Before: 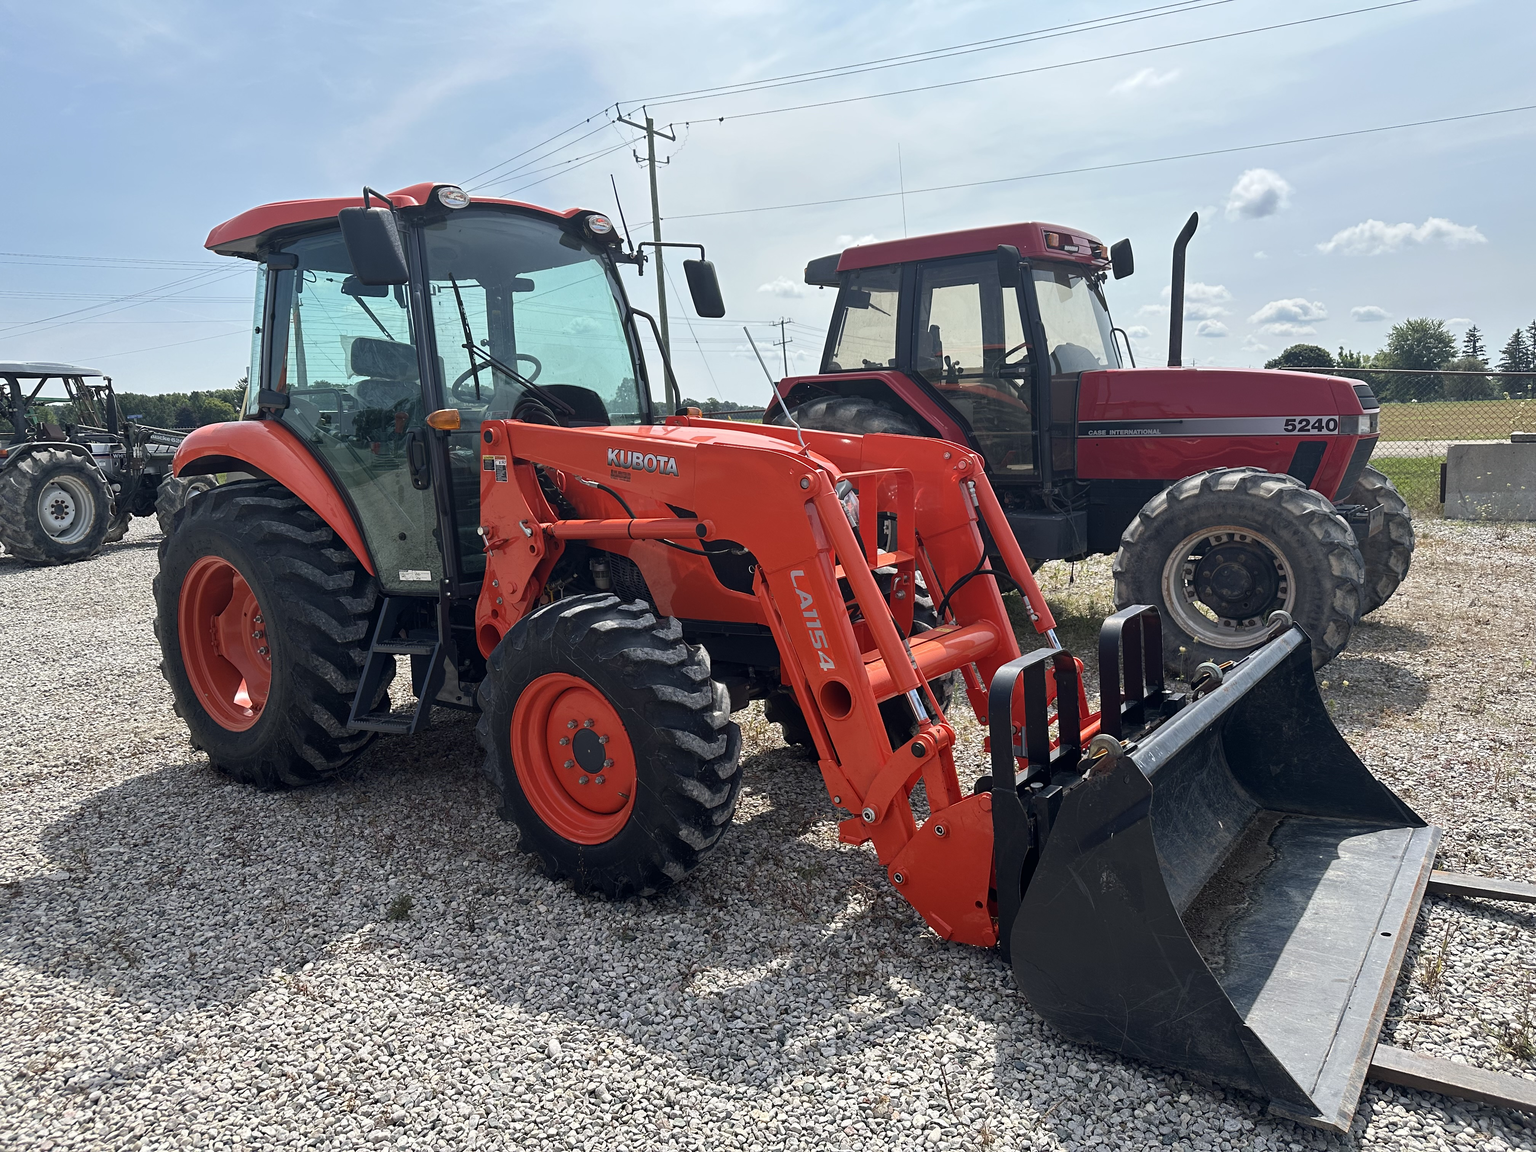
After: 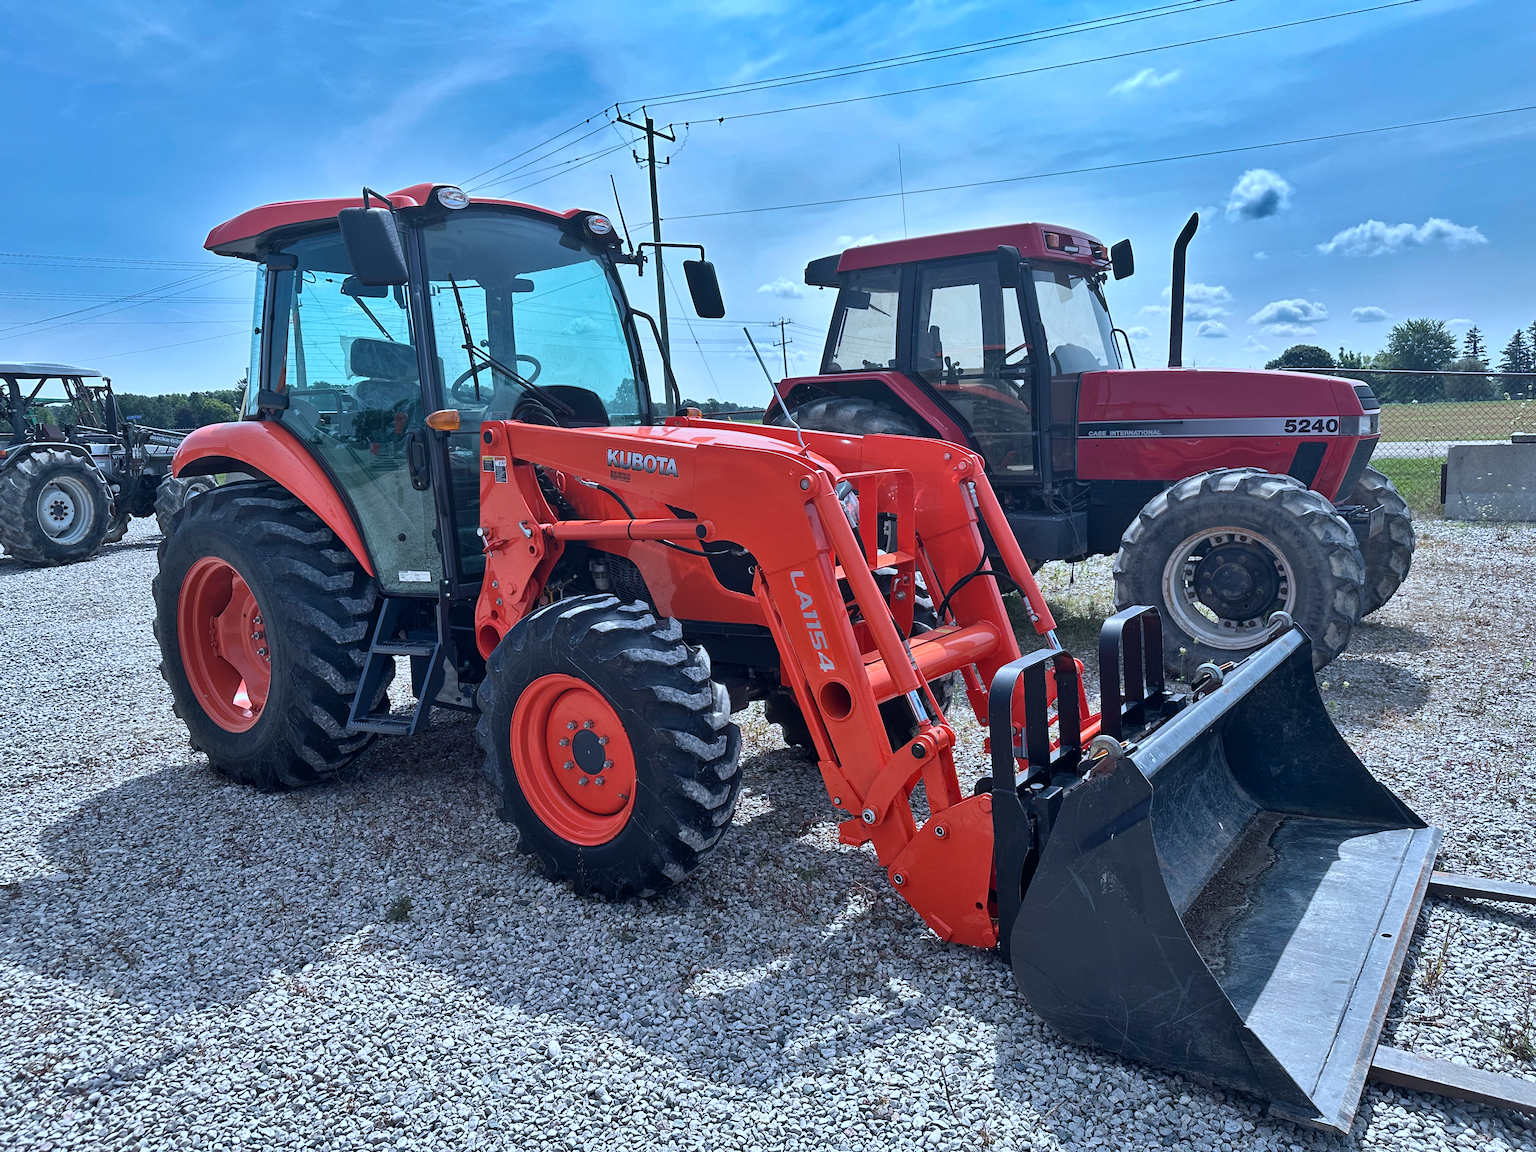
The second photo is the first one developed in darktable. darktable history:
crop: left 0.088%
shadows and highlights: radius 107.76, shadows 45.58, highlights -67.71, low approximation 0.01, soften with gaussian
color calibration: illuminant custom, x 0.388, y 0.387, temperature 3804.96 K, saturation algorithm version 1 (2020)
